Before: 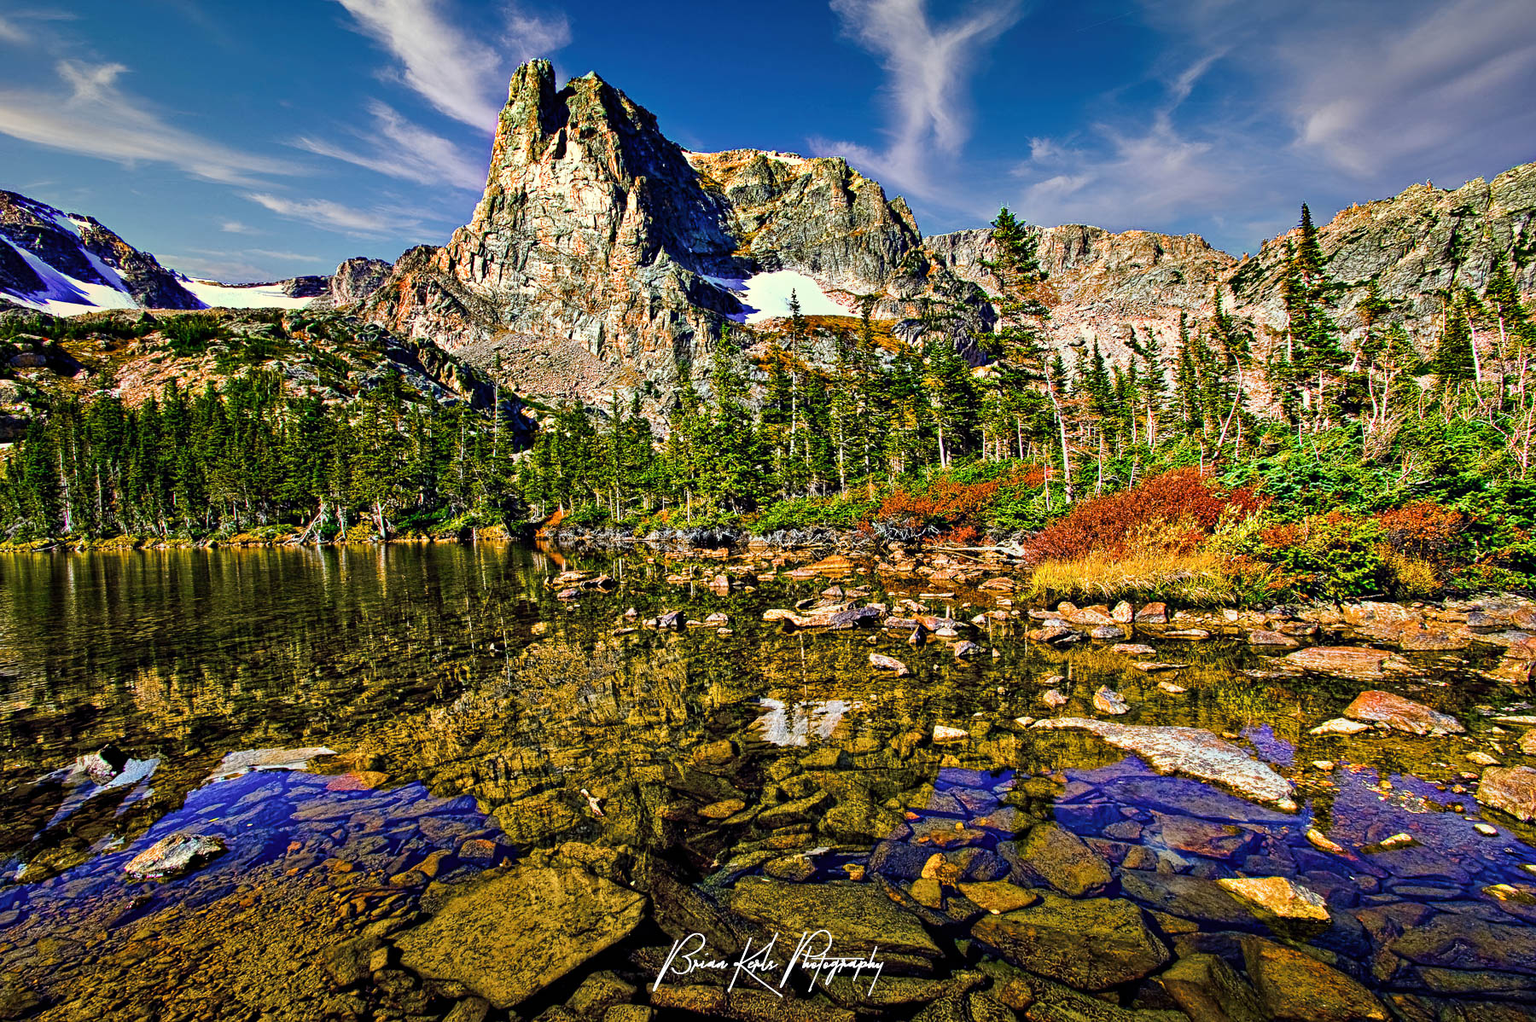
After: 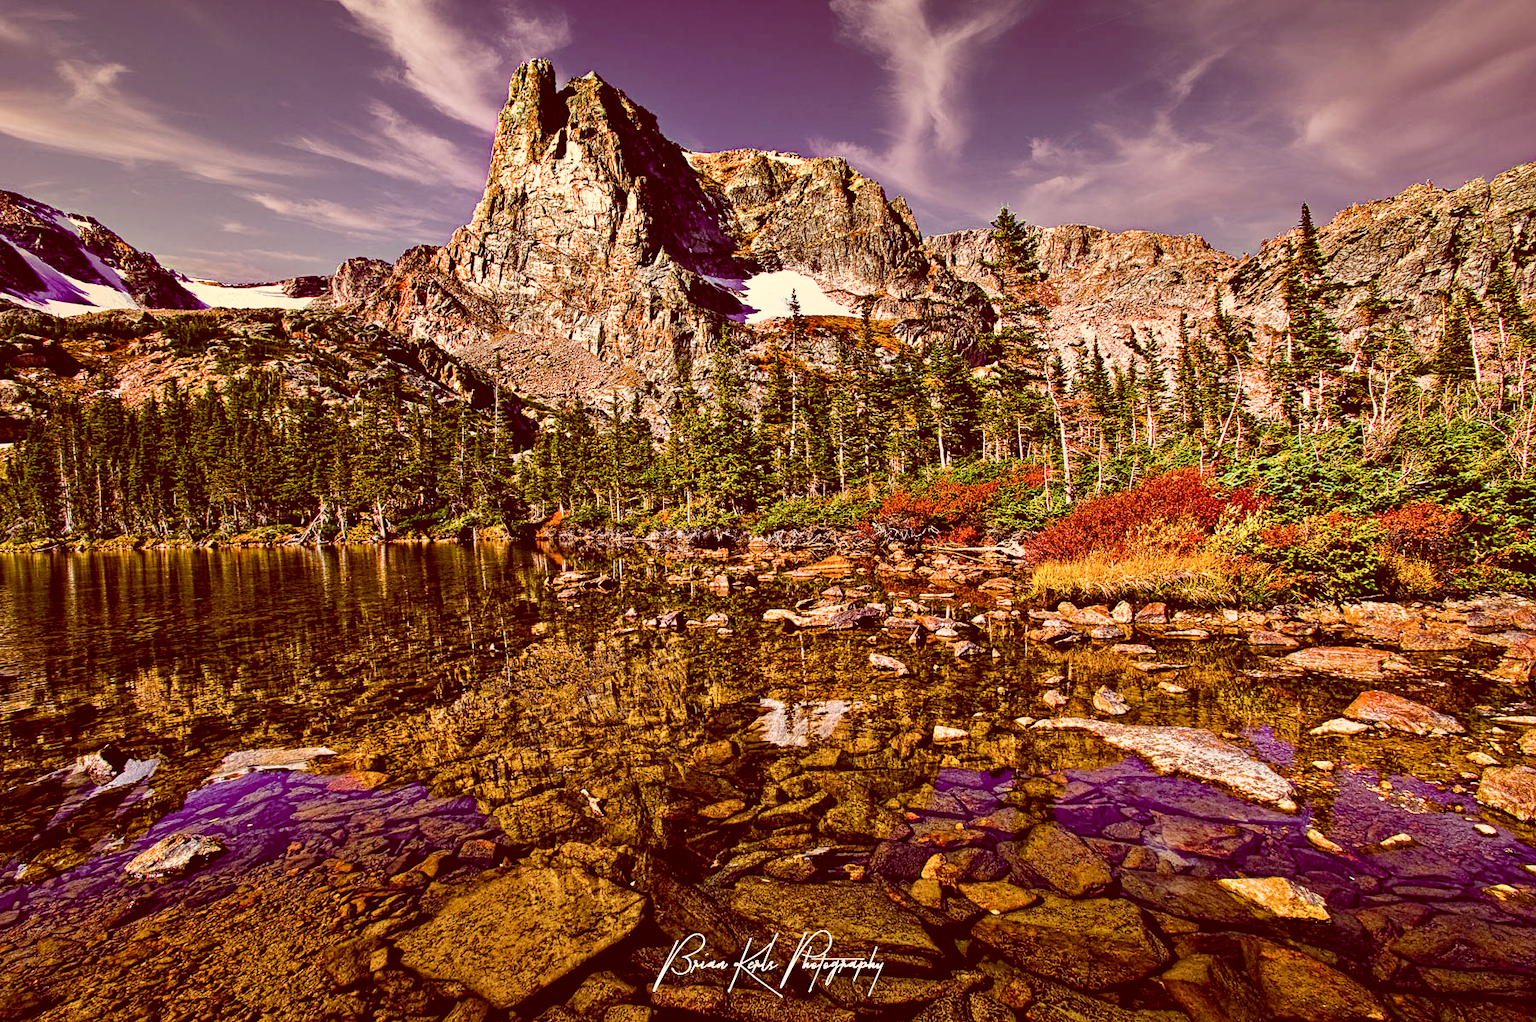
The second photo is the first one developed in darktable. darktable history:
color correction: highlights a* 9.29, highlights b* 9.04, shadows a* 39.26, shadows b* 39.96, saturation 0.777
